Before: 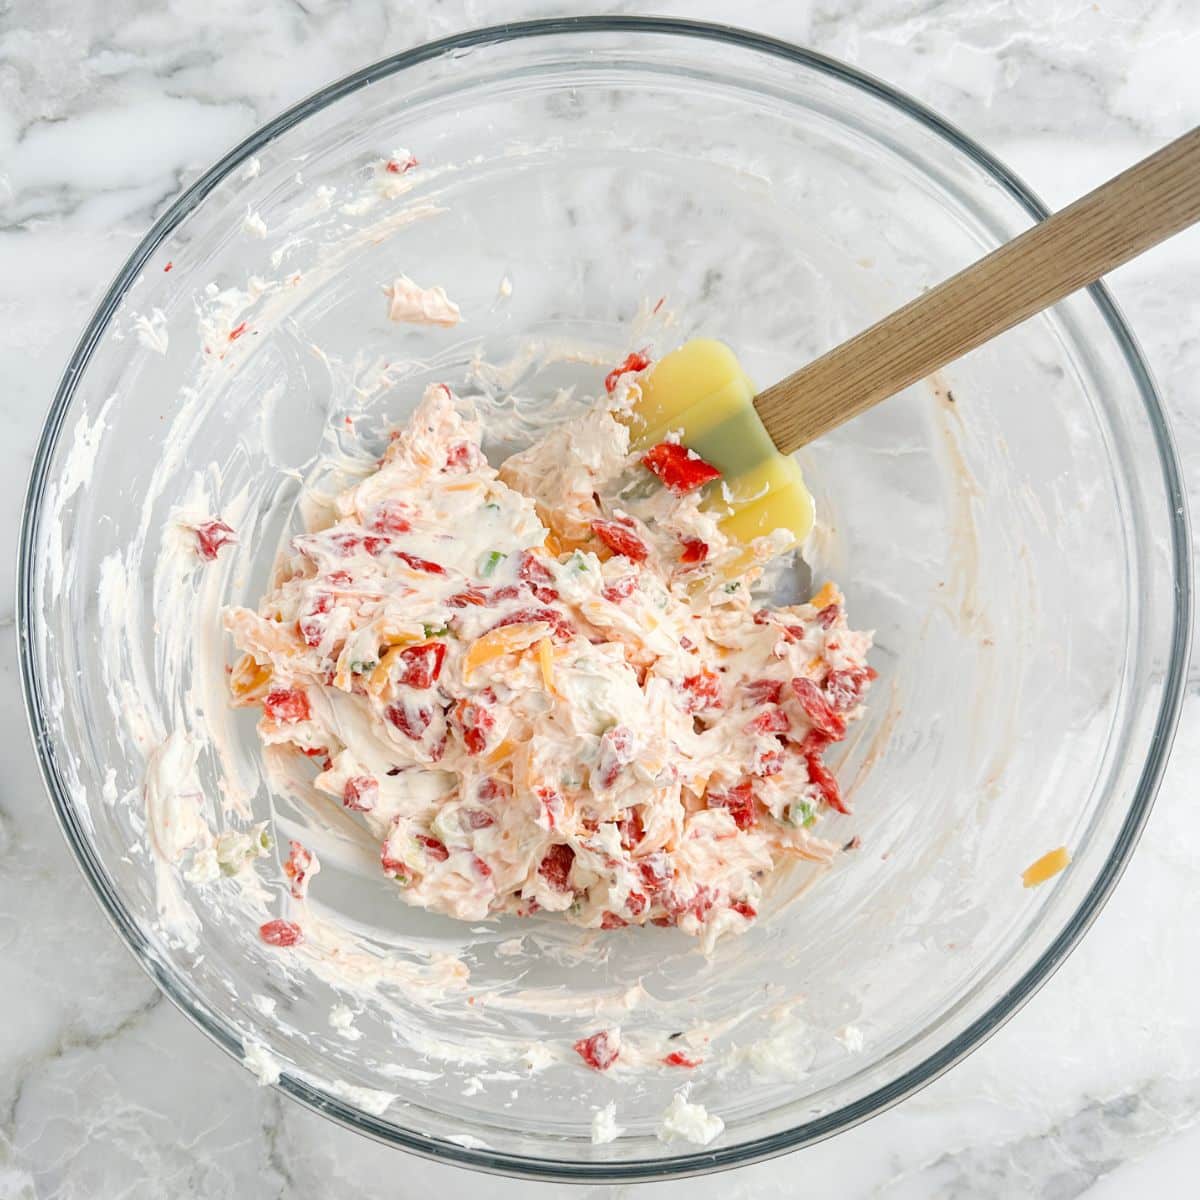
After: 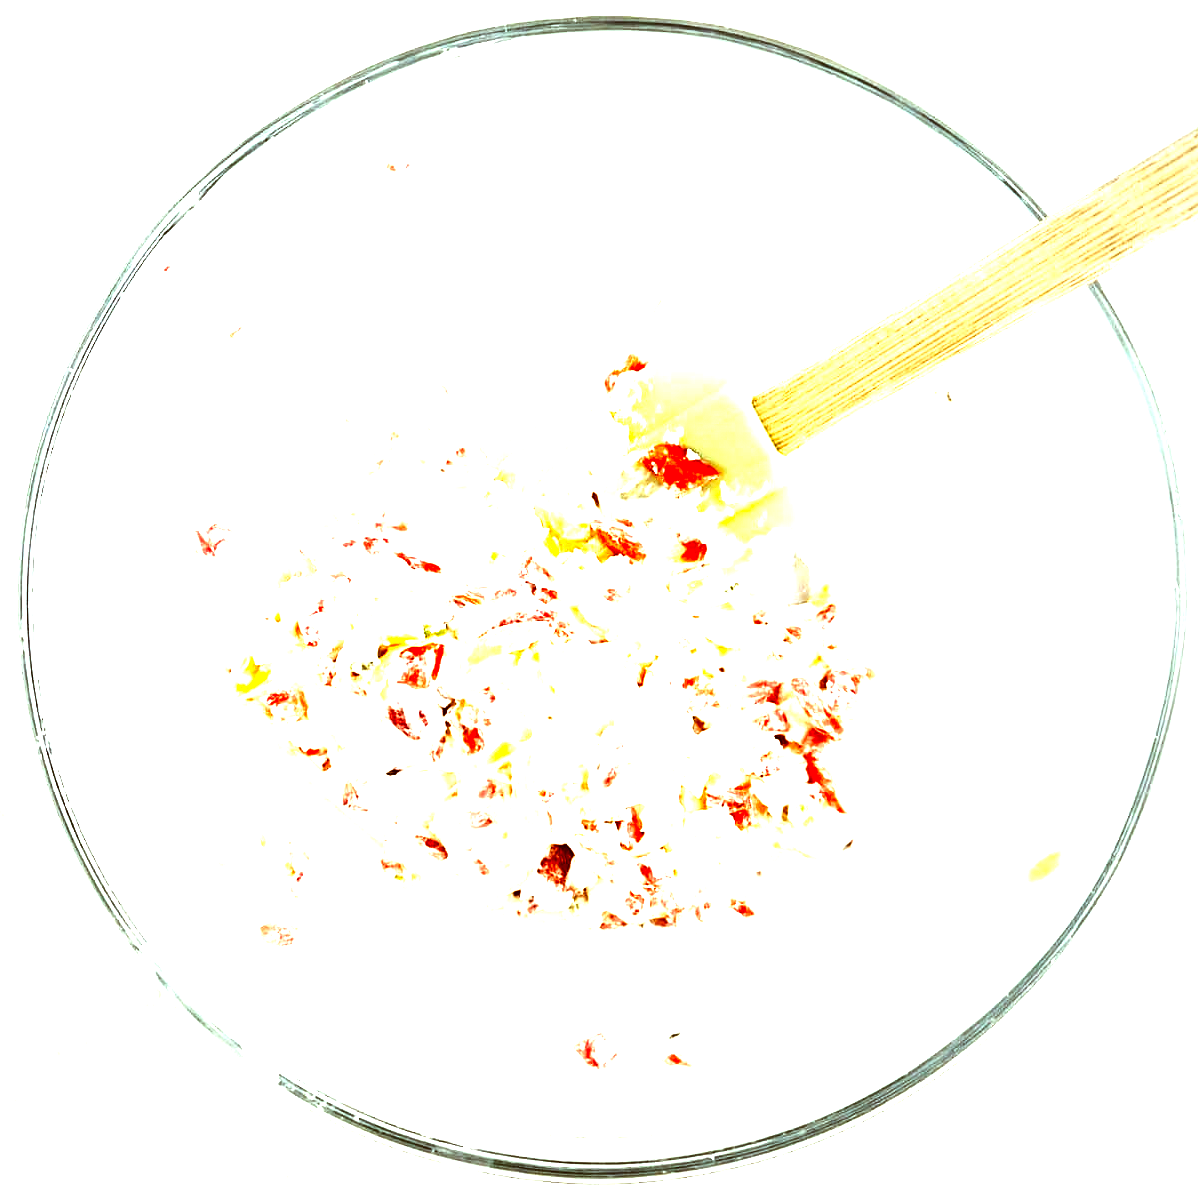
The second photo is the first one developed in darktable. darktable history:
crop: left 0.098%
tone equalizer: -7 EV 0.129 EV
base curve: curves: ch0 [(0, 0) (0.007, 0.004) (0.027, 0.03) (0.046, 0.07) (0.207, 0.54) (0.442, 0.872) (0.673, 0.972) (1, 1)], preserve colors none
color correction: highlights a* -6.25, highlights b* 9.42, shadows a* 10.42, shadows b* 24.02
levels: levels [0.044, 0.475, 0.791]
